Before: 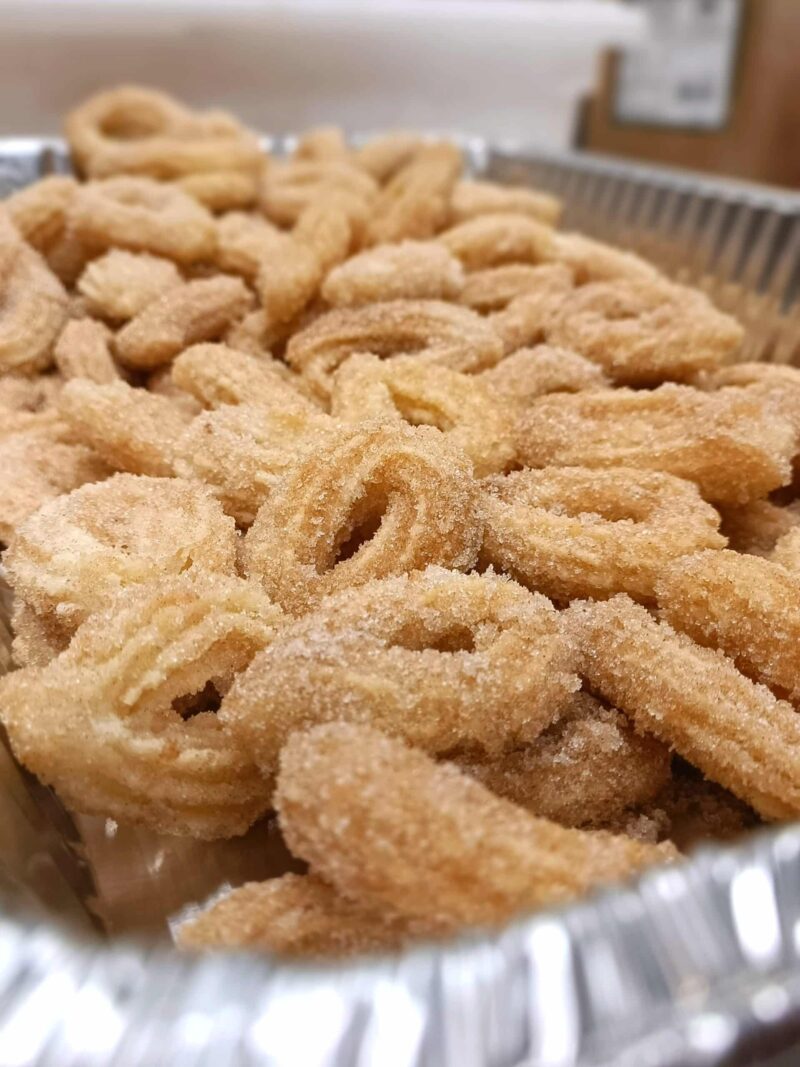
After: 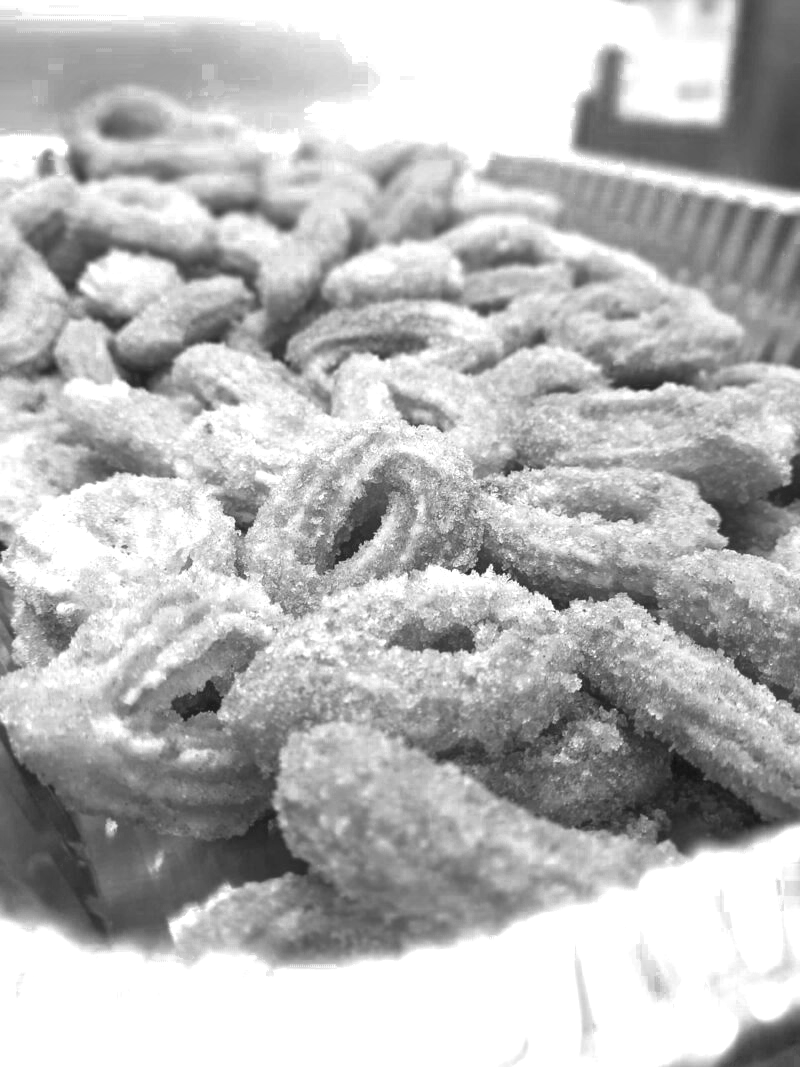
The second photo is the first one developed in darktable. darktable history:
vignetting: on, module defaults
exposure: black level correction 0.001, exposure 1.715 EV, compensate exposure bias true, compensate highlight preservation false
color zones: curves: ch0 [(0.002, 0.589) (0.107, 0.484) (0.146, 0.249) (0.217, 0.352) (0.309, 0.525) (0.39, 0.404) (0.455, 0.169) (0.597, 0.055) (0.724, 0.212) (0.775, 0.691) (0.869, 0.571) (1, 0.587)]; ch1 [(0, 0) (0.143, 0) (0.286, 0) (0.429, 0) (0.571, 0) (0.714, 0) (0.857, 0)]
